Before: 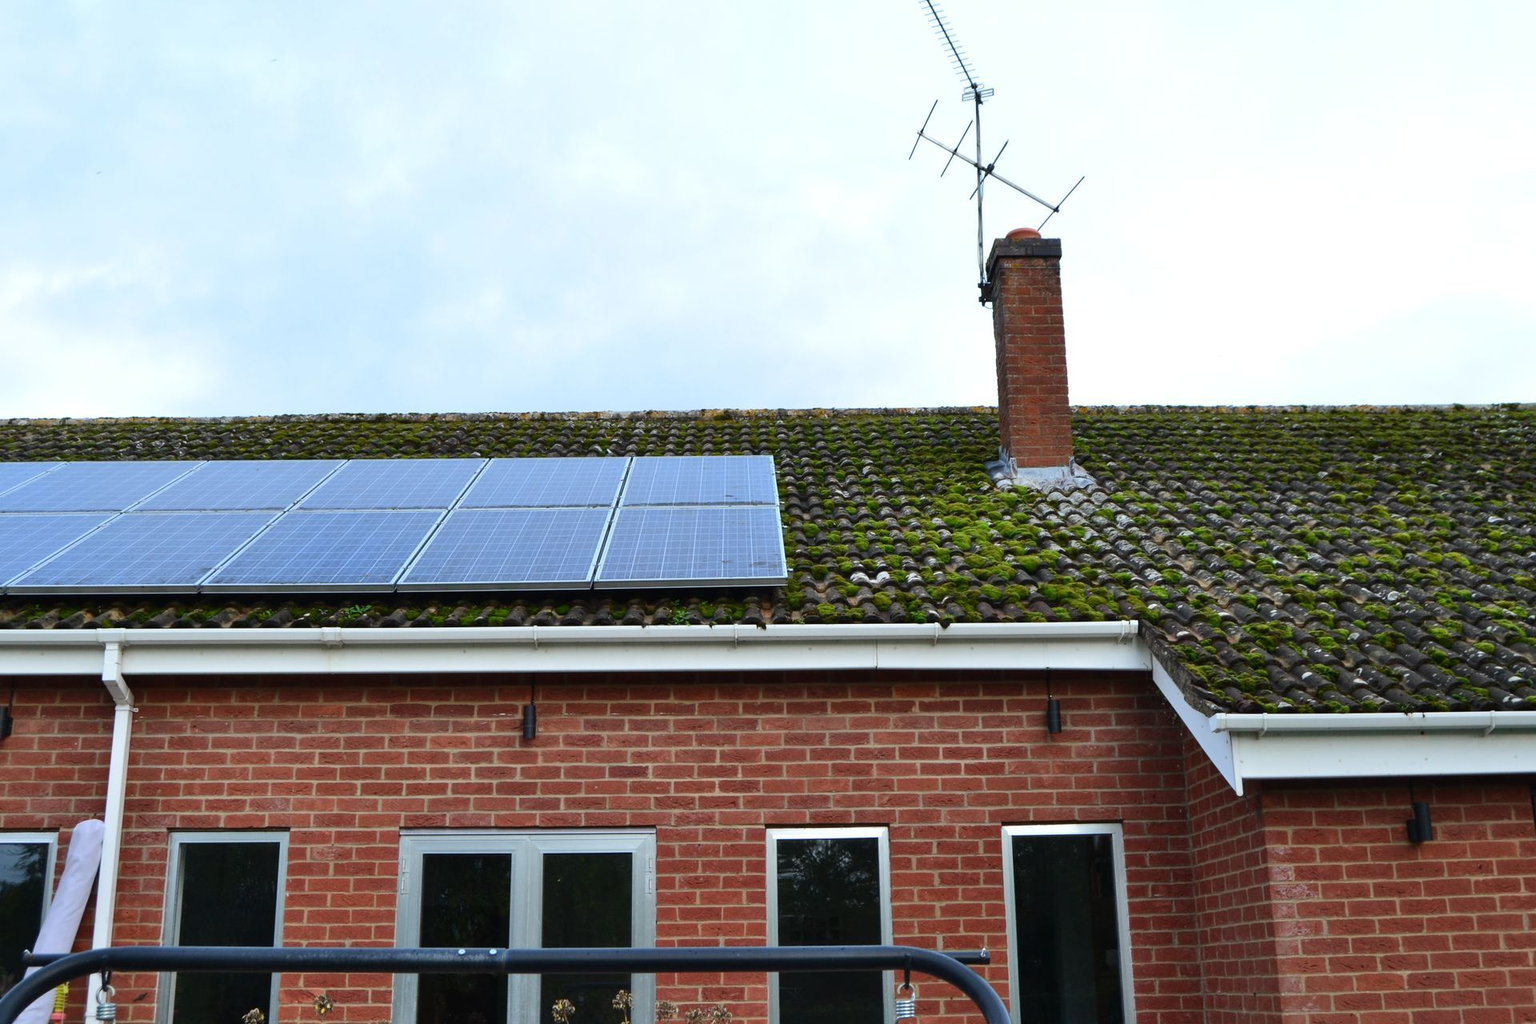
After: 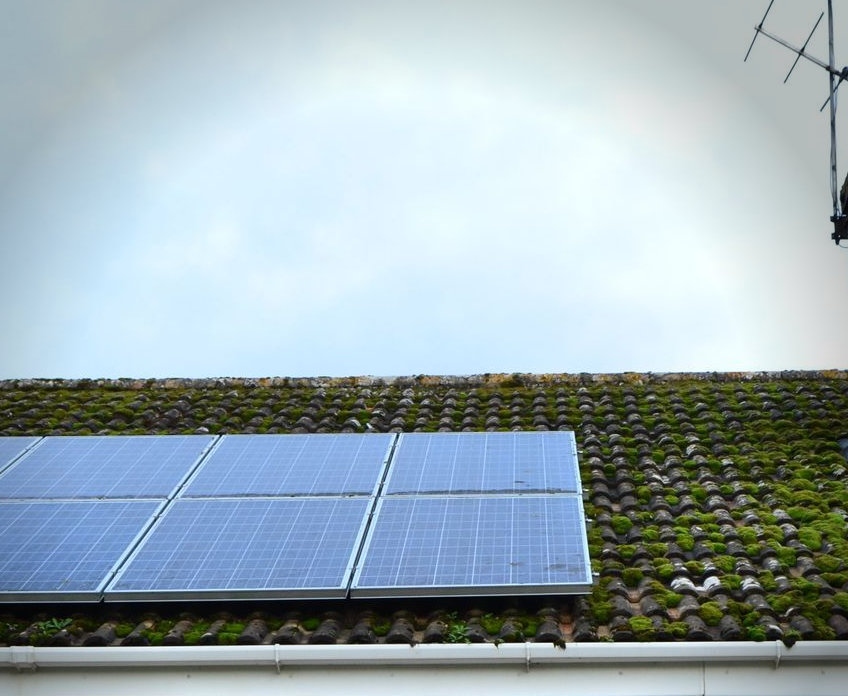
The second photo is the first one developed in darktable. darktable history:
exposure: compensate highlight preservation false
crop: left 20.451%, top 10.856%, right 35.375%, bottom 34.728%
vignetting: fall-off radius 32.19%, saturation -0.028, center (-0.028, 0.237)
